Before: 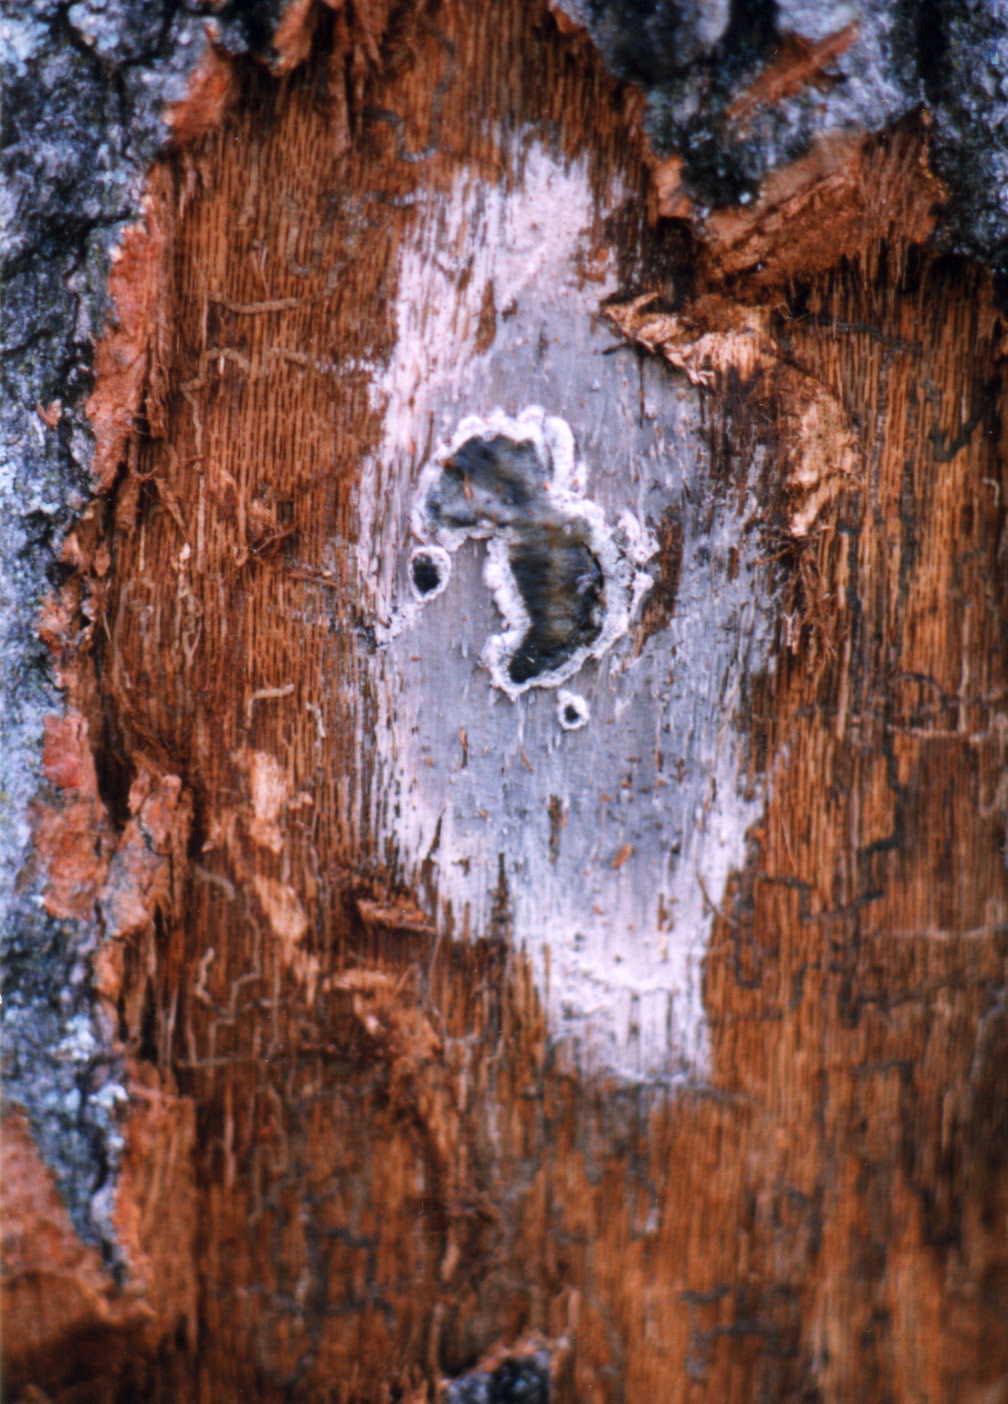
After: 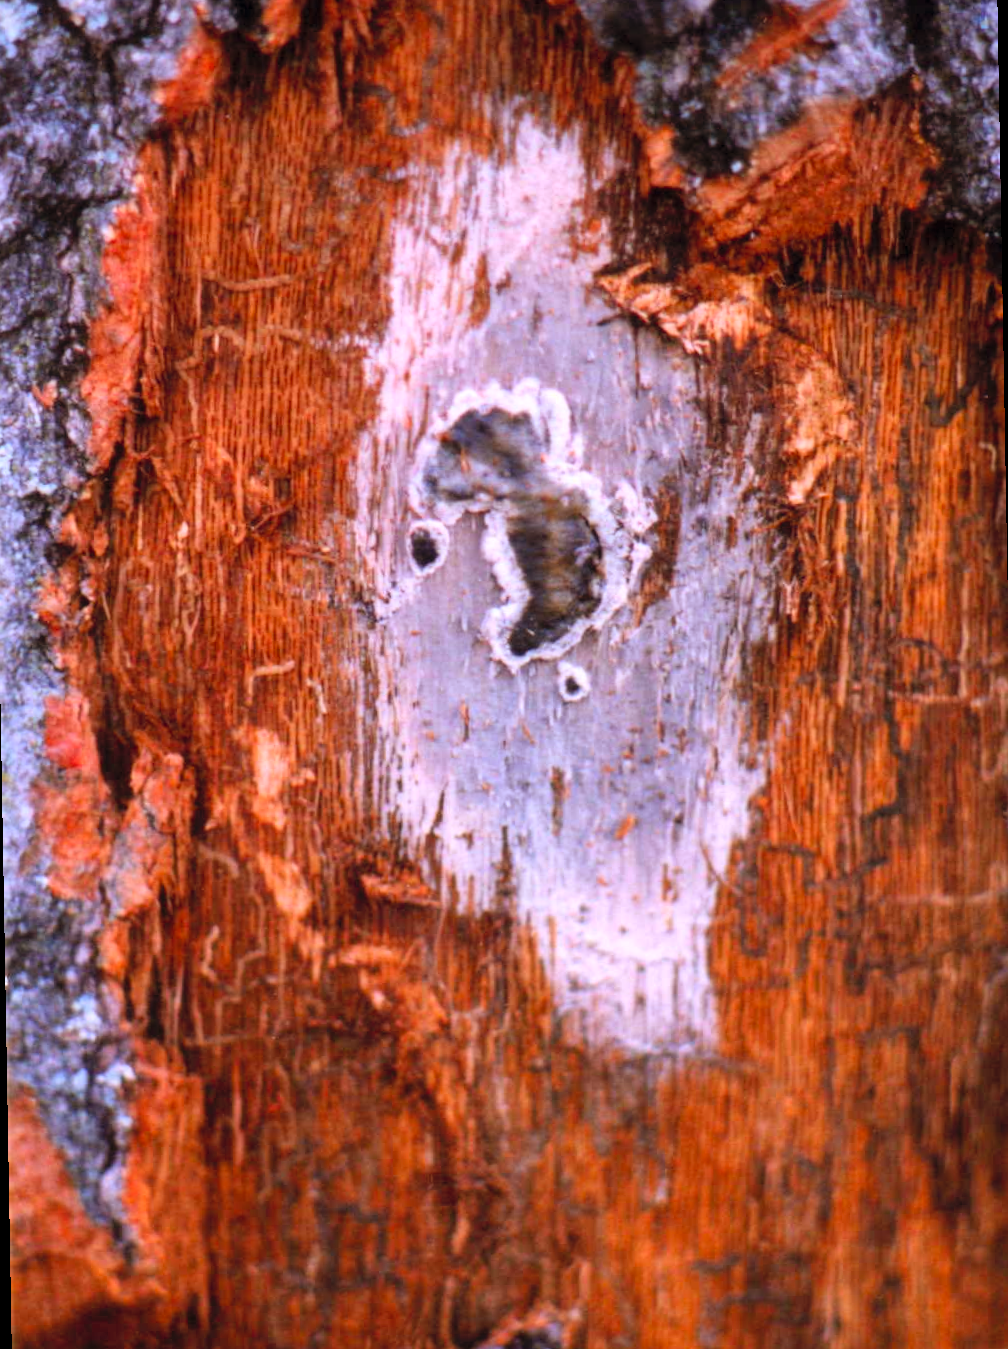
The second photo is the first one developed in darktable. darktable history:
contrast brightness saturation: contrast 0.07, brightness 0.18, saturation 0.4
rotate and perspective: rotation -1°, crop left 0.011, crop right 0.989, crop top 0.025, crop bottom 0.975
rgb levels: mode RGB, independent channels, levels [[0, 0.5, 1], [0, 0.521, 1], [0, 0.536, 1]]
